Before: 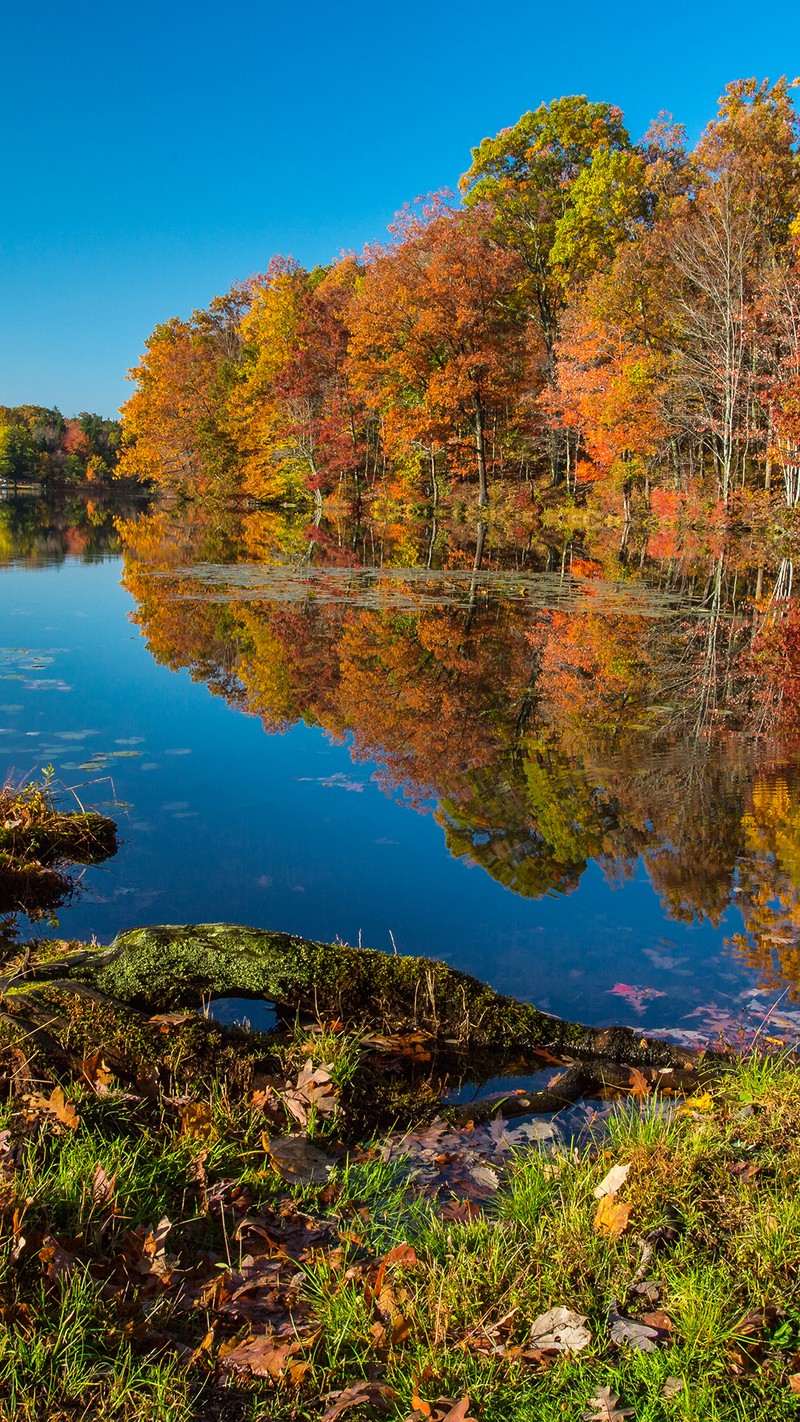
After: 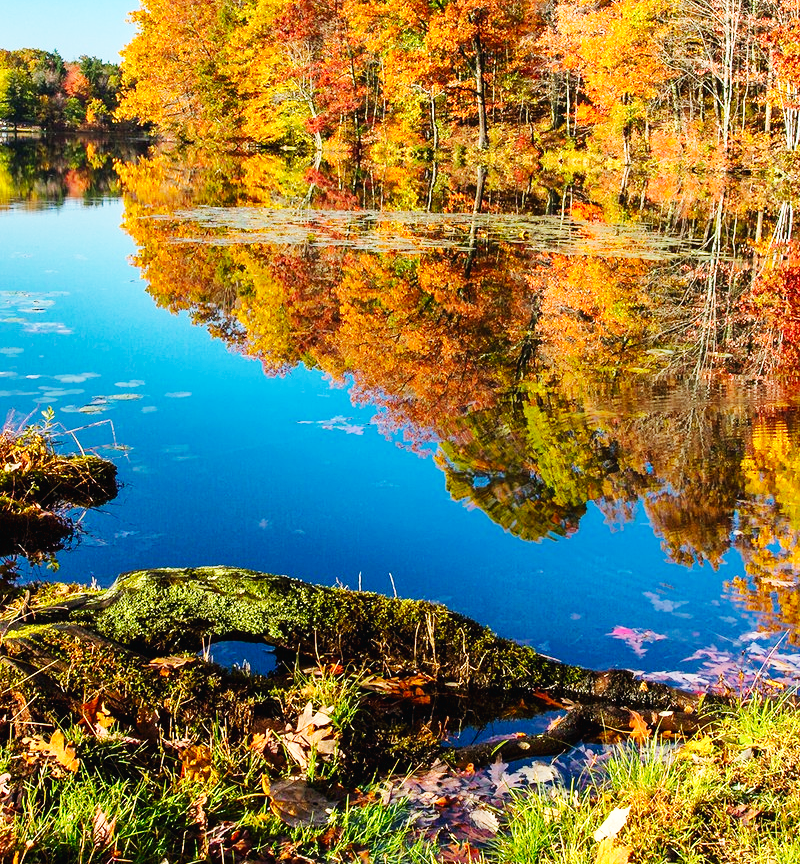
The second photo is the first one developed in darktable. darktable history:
crop and rotate: top 25.21%, bottom 13.974%
base curve: curves: ch0 [(0, 0.003) (0.001, 0.002) (0.006, 0.004) (0.02, 0.022) (0.048, 0.086) (0.094, 0.234) (0.162, 0.431) (0.258, 0.629) (0.385, 0.8) (0.548, 0.918) (0.751, 0.988) (1, 1)], preserve colors none
